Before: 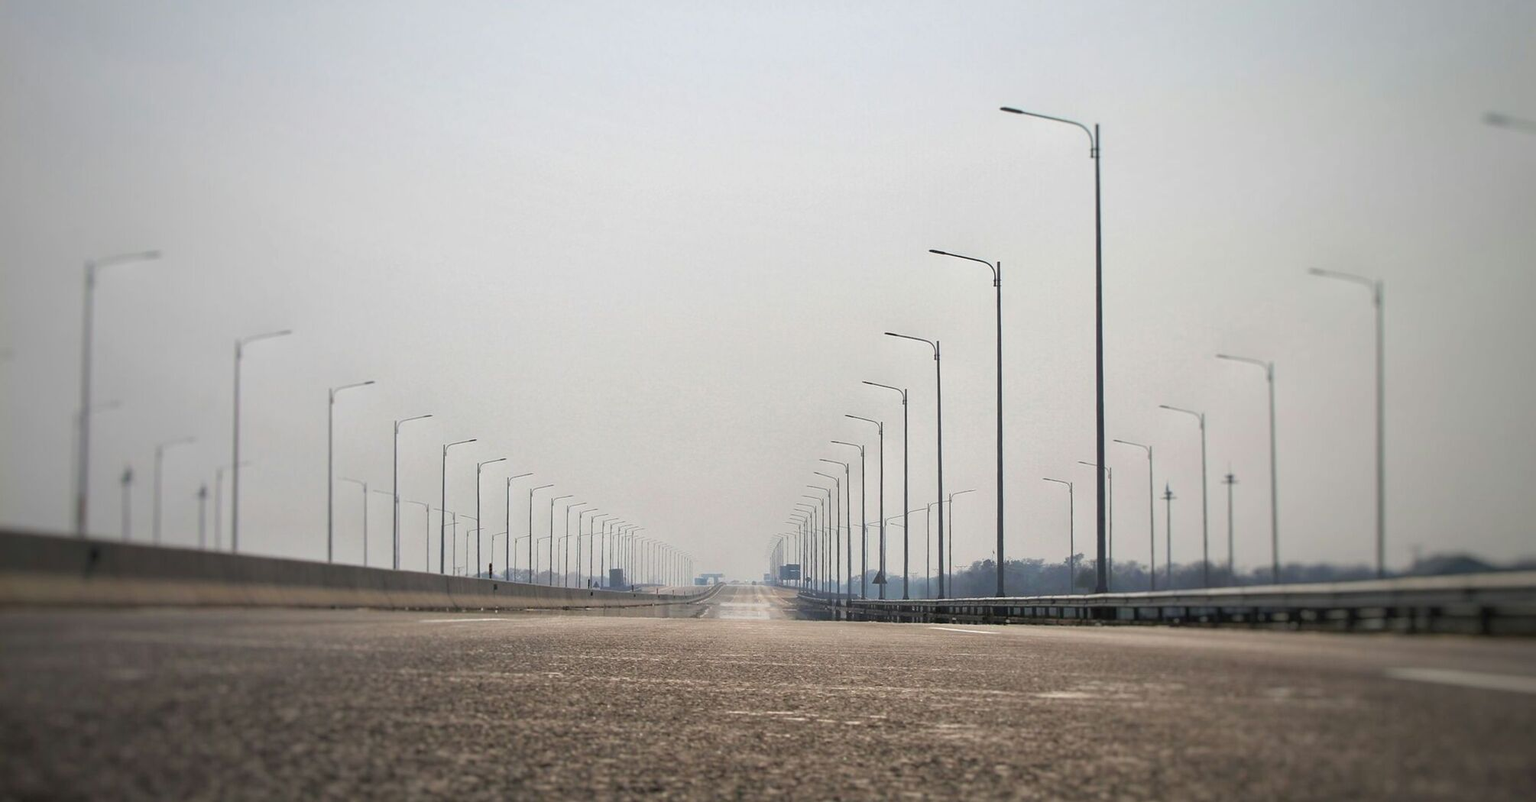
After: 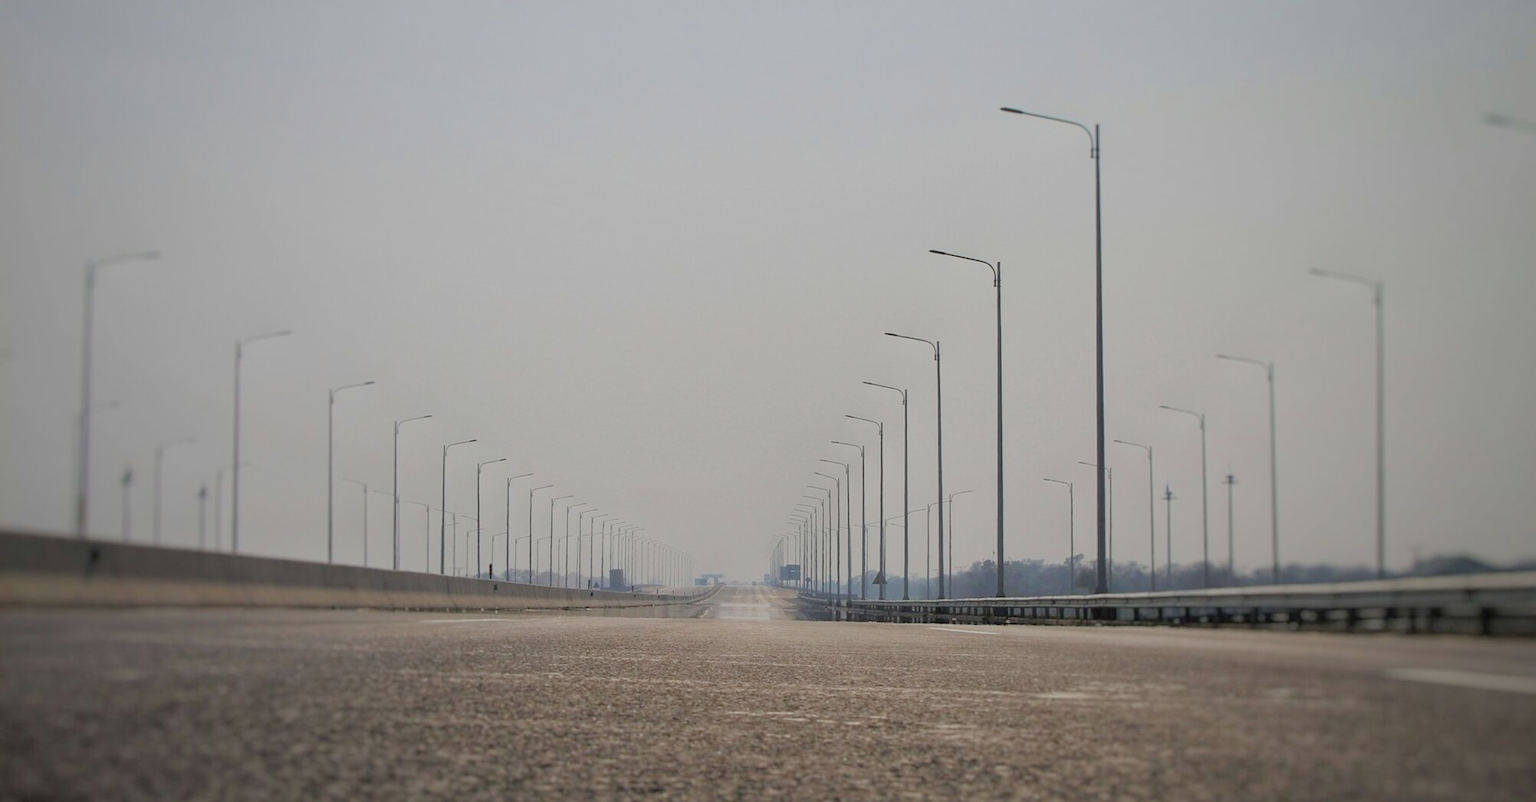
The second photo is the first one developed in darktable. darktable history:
filmic rgb: middle gray luminance 4.46%, black relative exposure -13 EV, white relative exposure 5.03 EV, target black luminance 0%, hardness 5.17, latitude 59.53%, contrast 0.749, highlights saturation mix 6.44%, shadows ↔ highlights balance 25.85%
